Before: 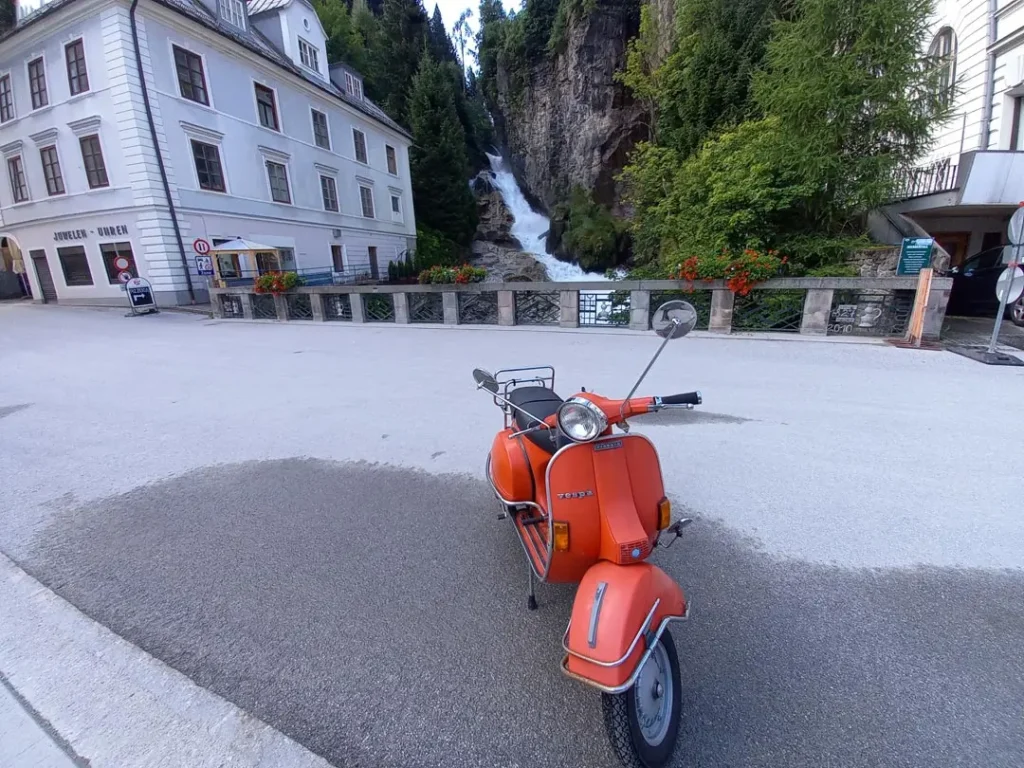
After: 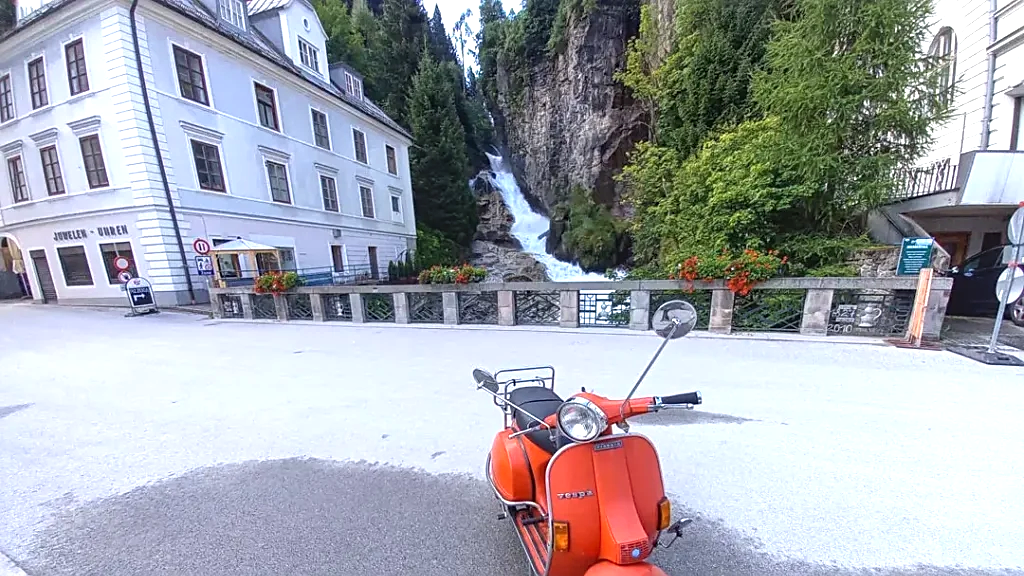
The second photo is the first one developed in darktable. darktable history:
crop: bottom 24.497%
sharpen: radius 1.964
local contrast: detail 110%
exposure: exposure 0.762 EV, compensate highlight preservation false
